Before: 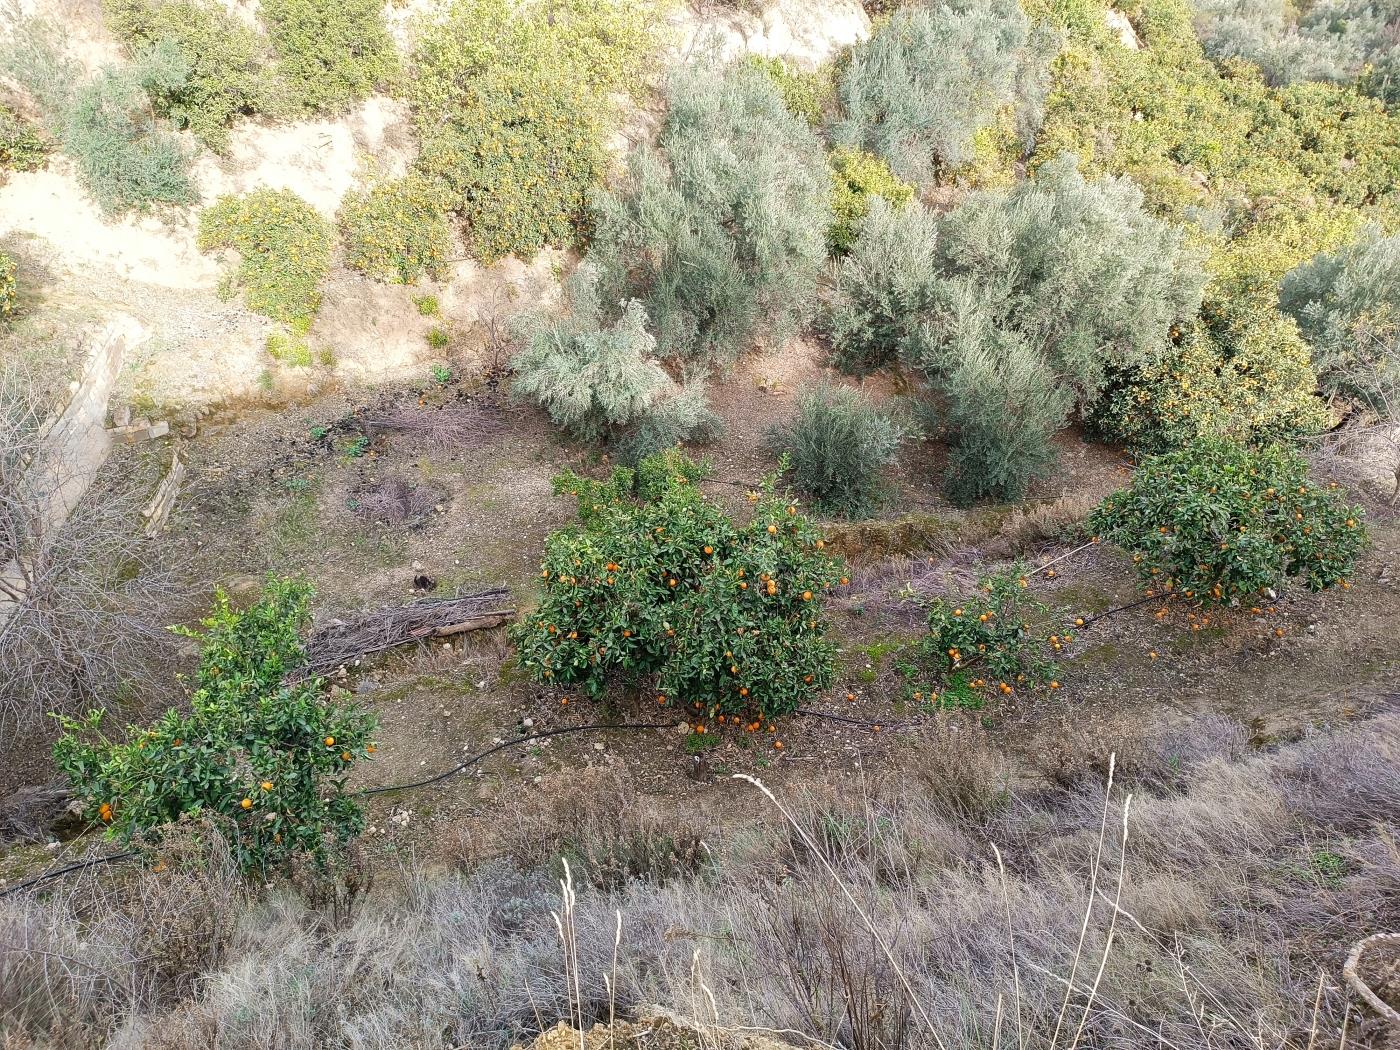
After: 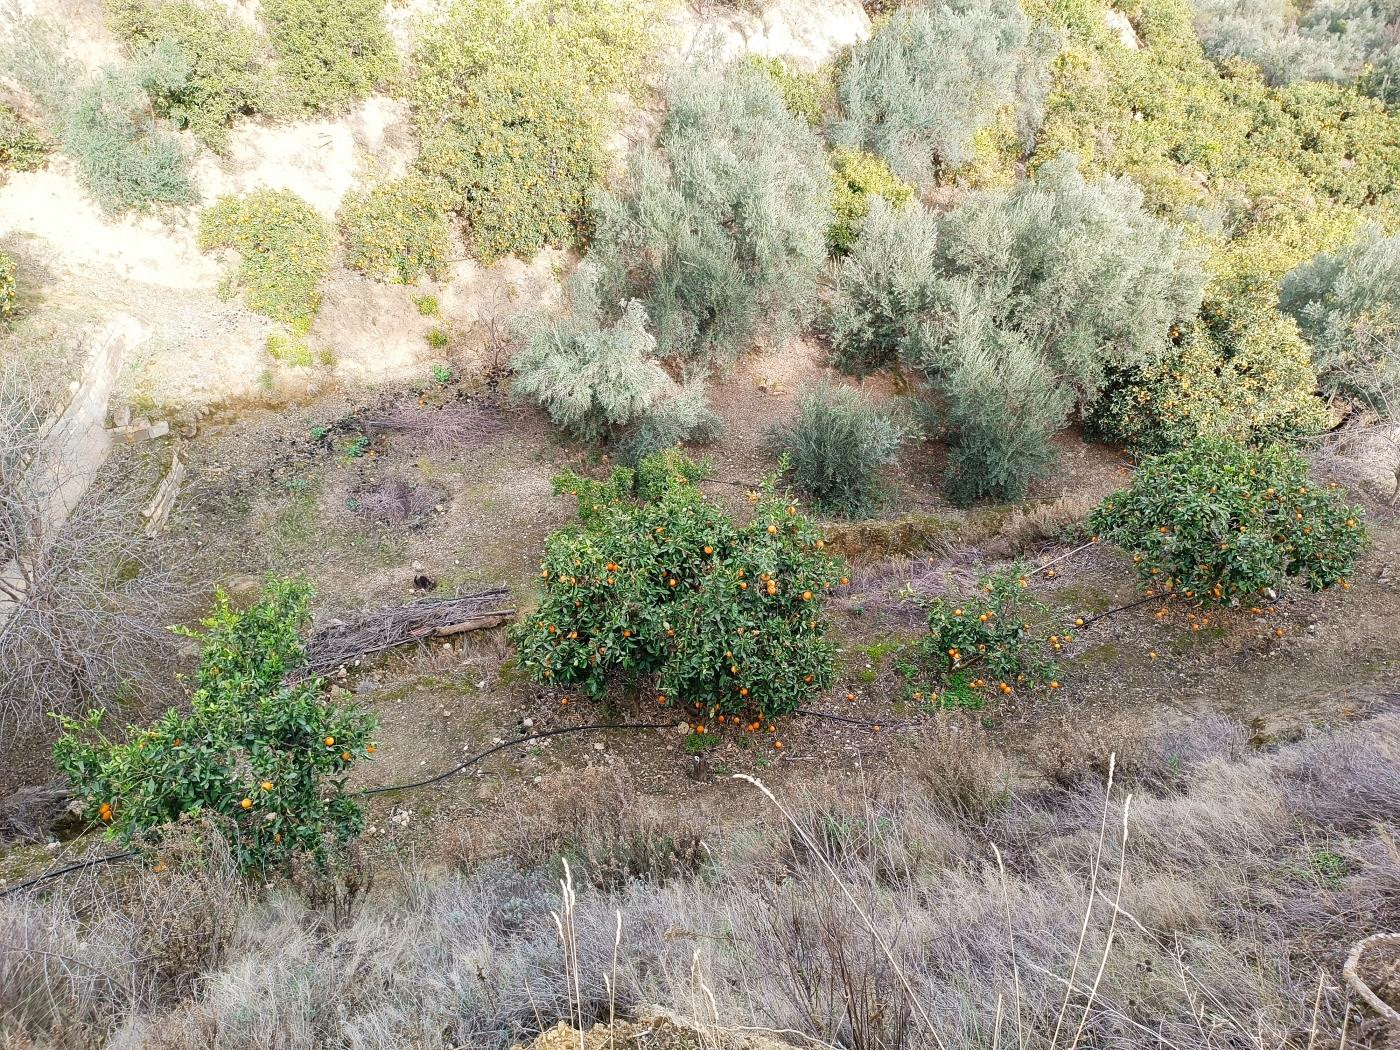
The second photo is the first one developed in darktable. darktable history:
tone curve: curves: ch0 [(0, 0) (0.641, 0.691) (1, 1)], preserve colors none
